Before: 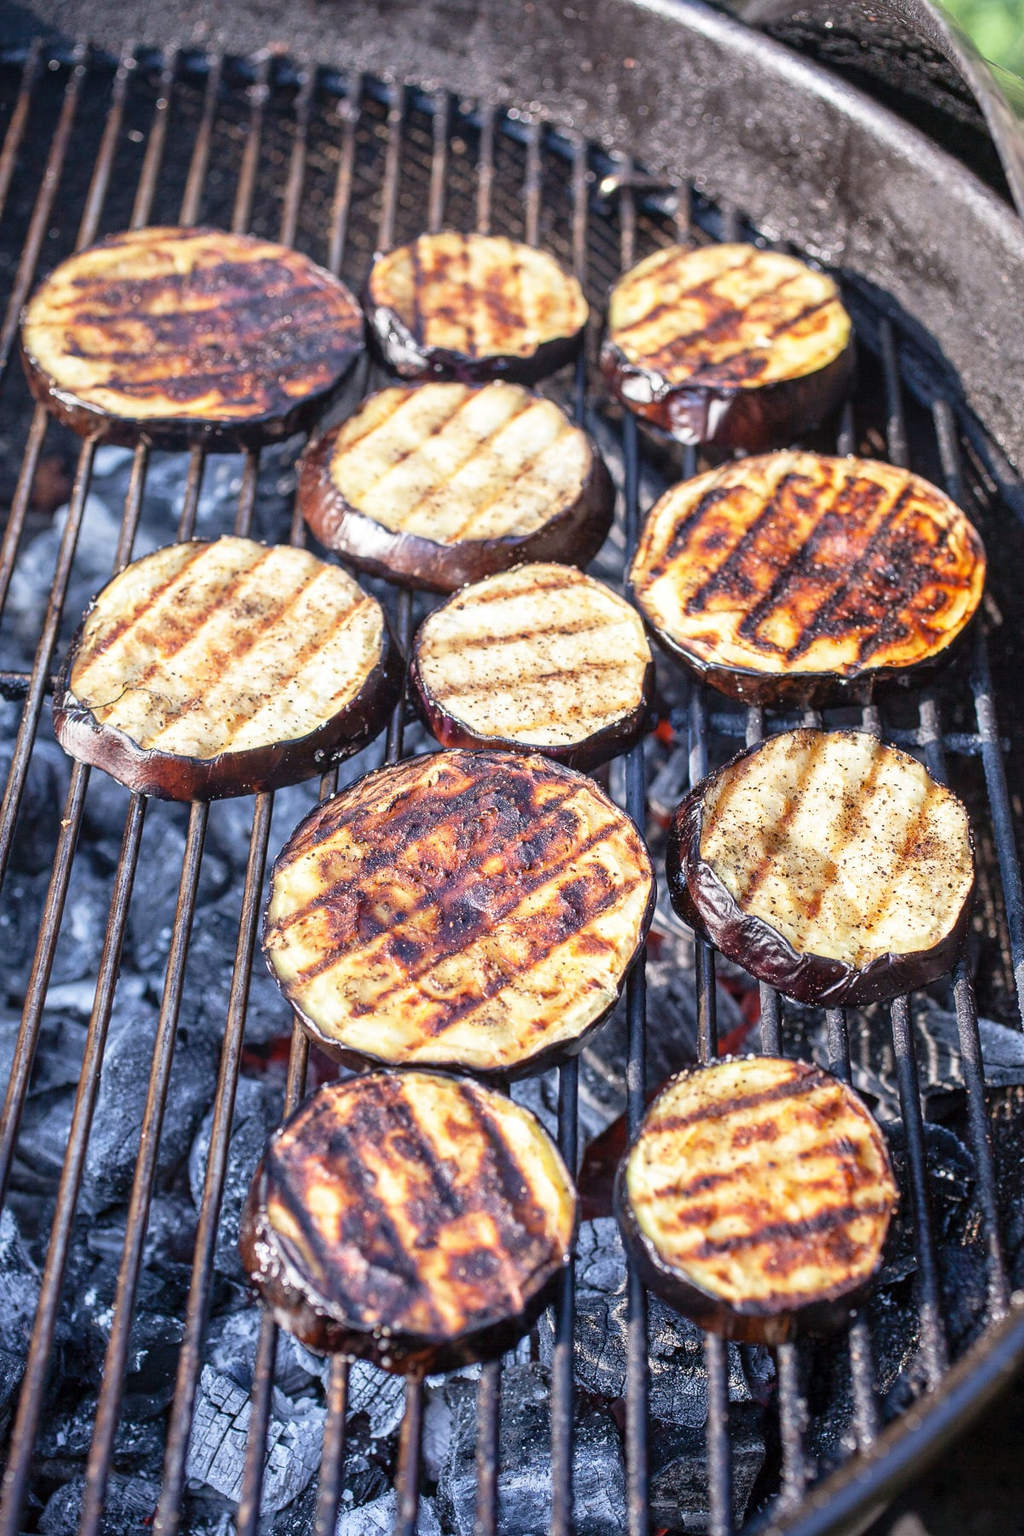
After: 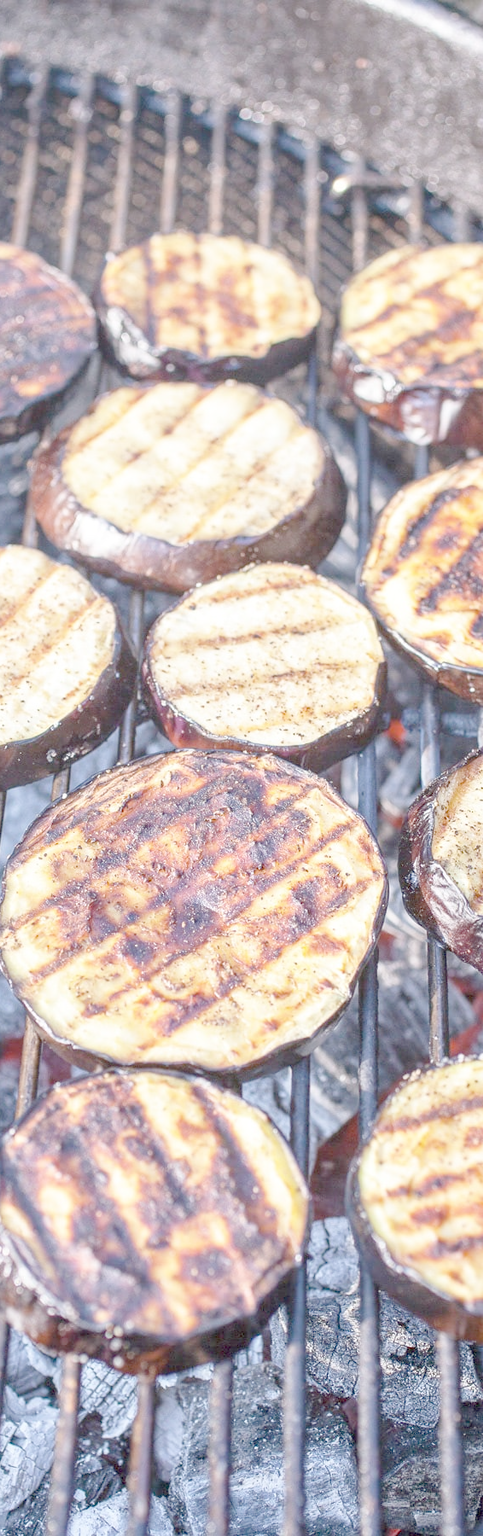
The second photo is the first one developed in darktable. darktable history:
crop: left 26.183%, right 26.567%
